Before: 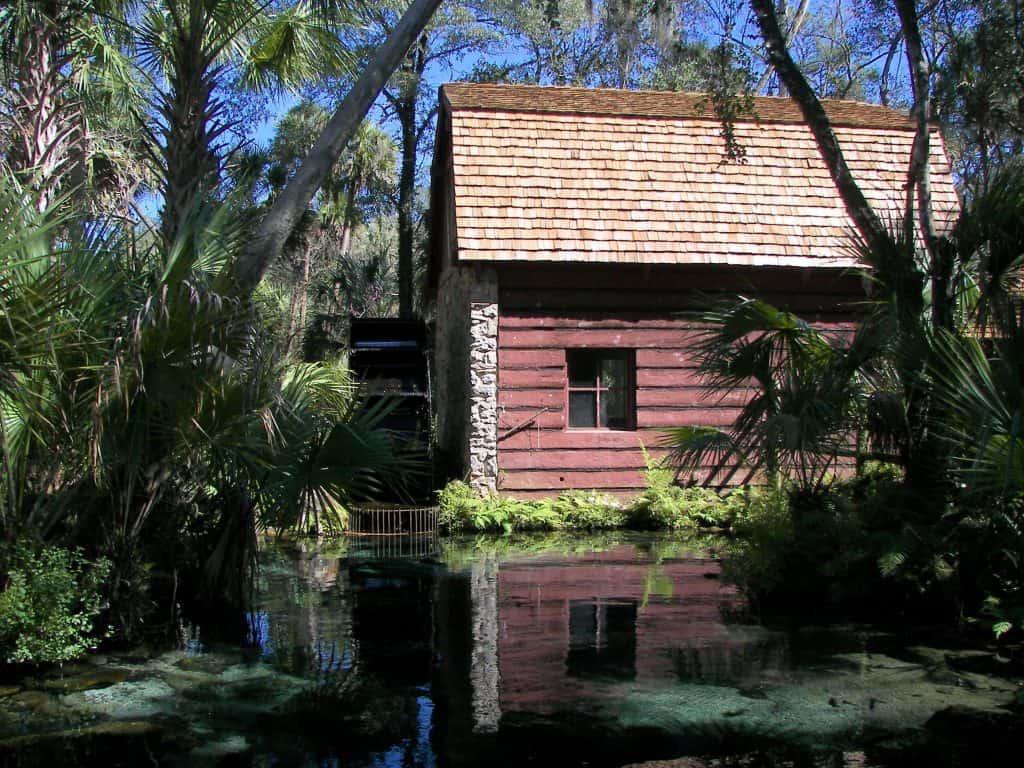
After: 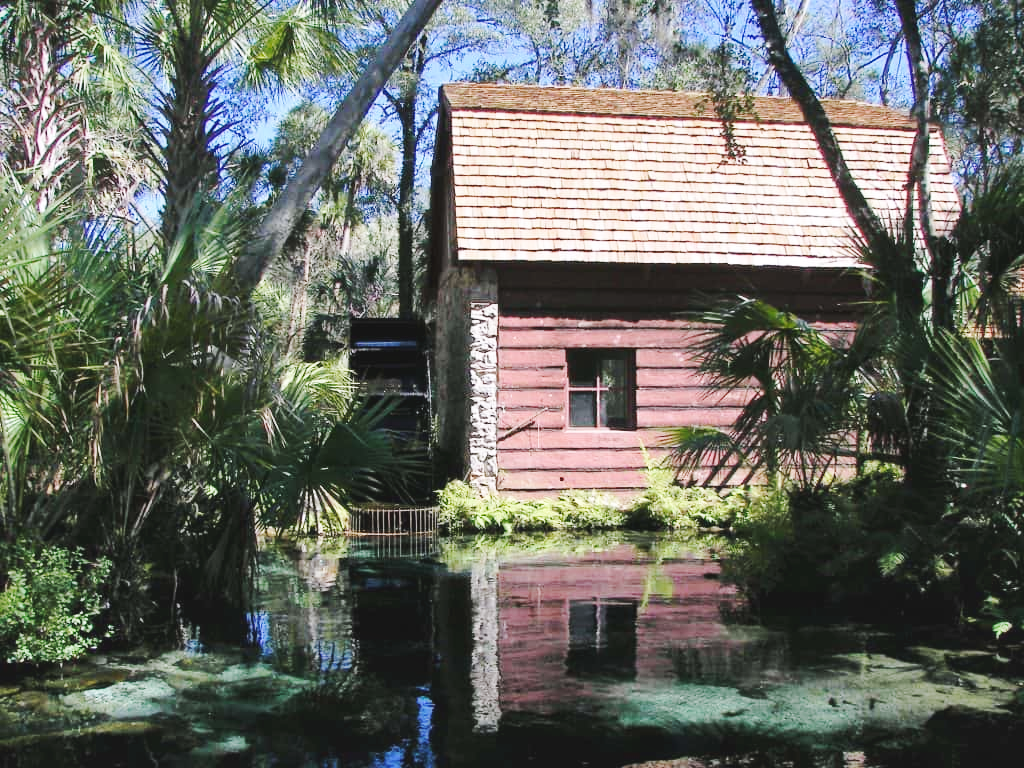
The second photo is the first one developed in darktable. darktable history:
shadows and highlights: shadows 32, highlights -32, soften with gaussian
base curve: curves: ch0 [(0, 0.007) (0.028, 0.063) (0.121, 0.311) (0.46, 0.743) (0.859, 0.957) (1, 1)], preserve colors none
white balance: red 1.009, blue 1.027
